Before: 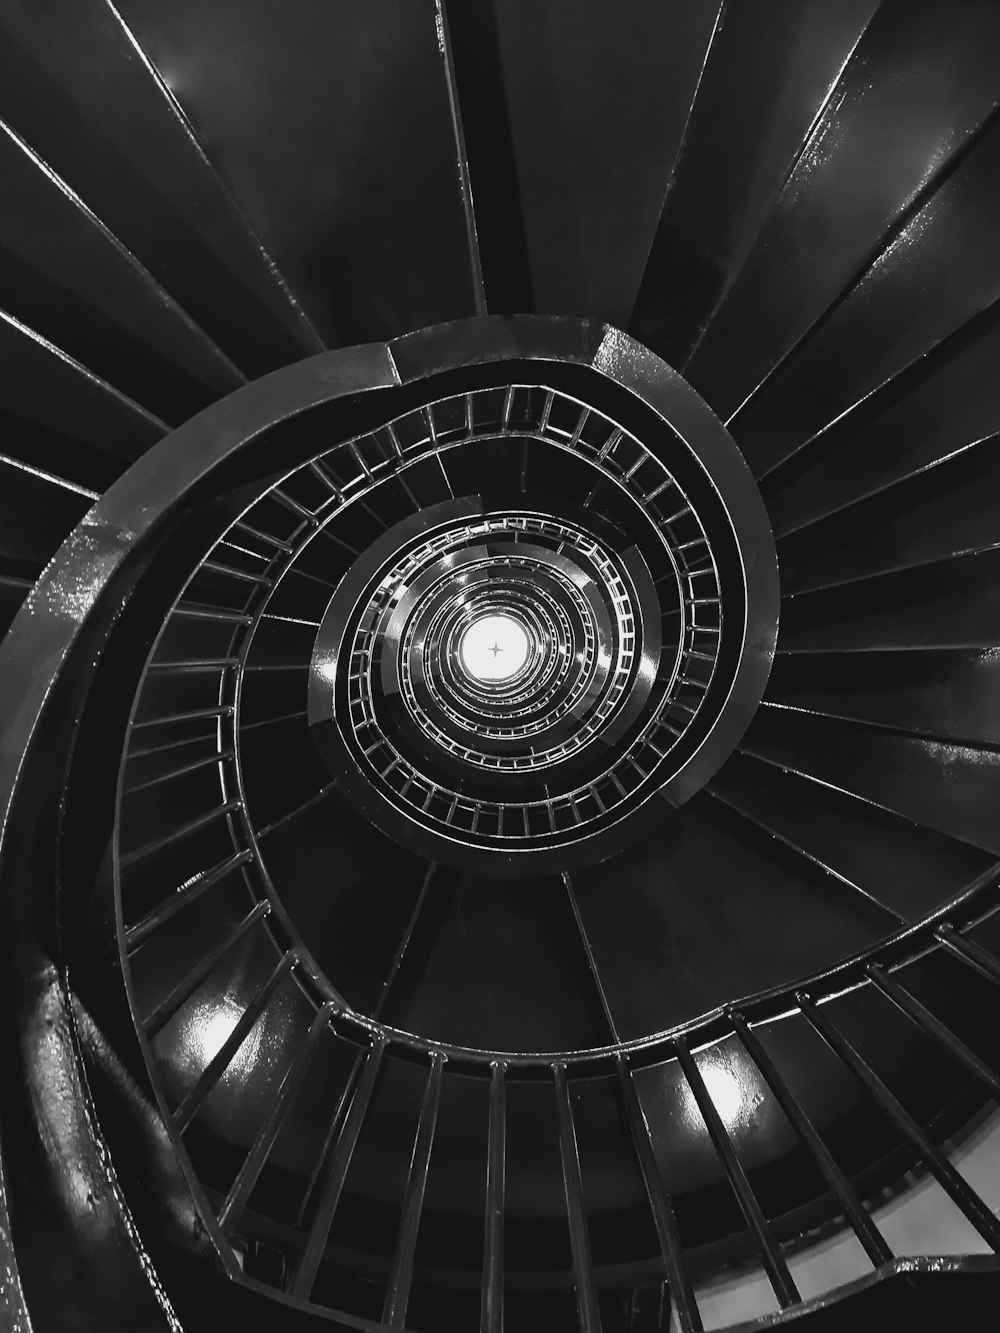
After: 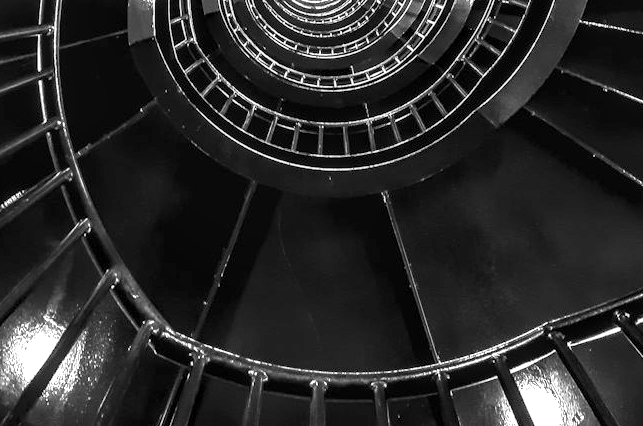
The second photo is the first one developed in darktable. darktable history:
crop: left 18.091%, top 51.13%, right 17.525%, bottom 16.85%
local contrast: detail 203%
